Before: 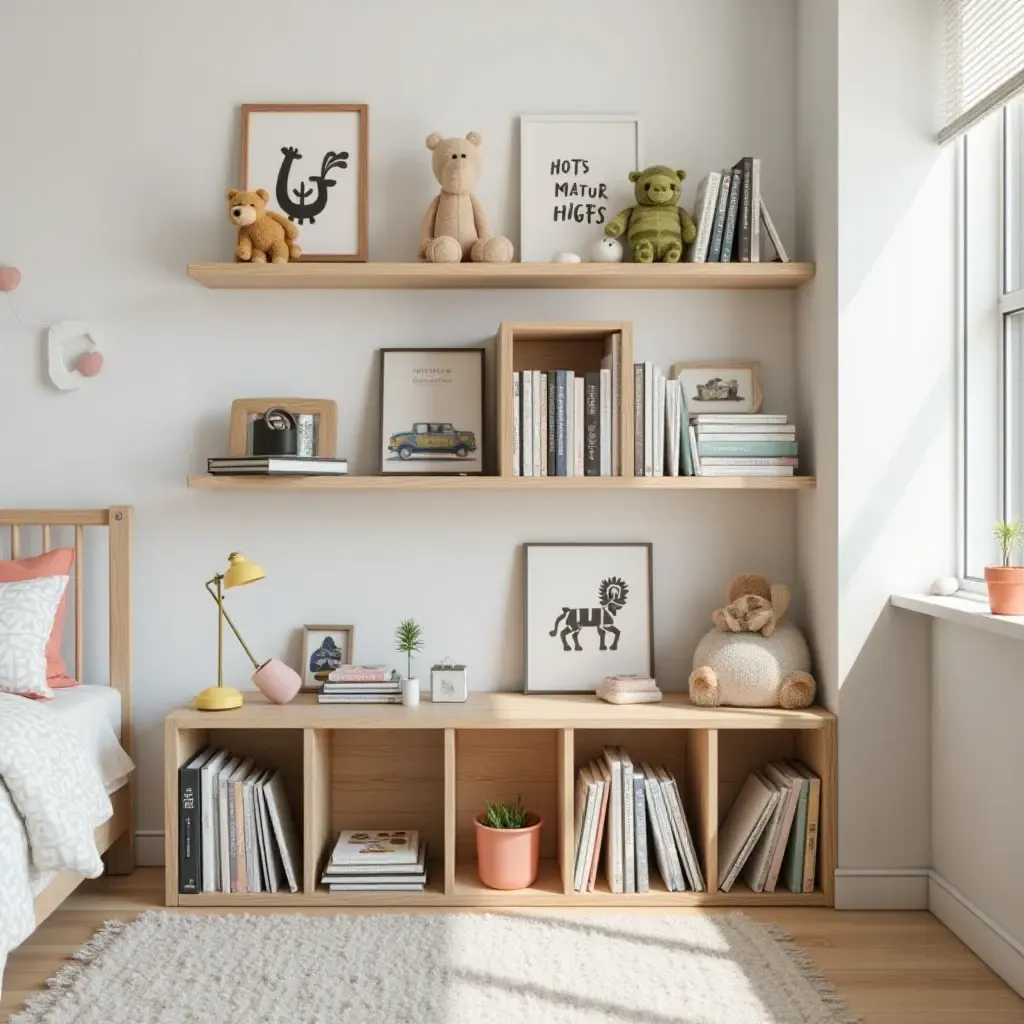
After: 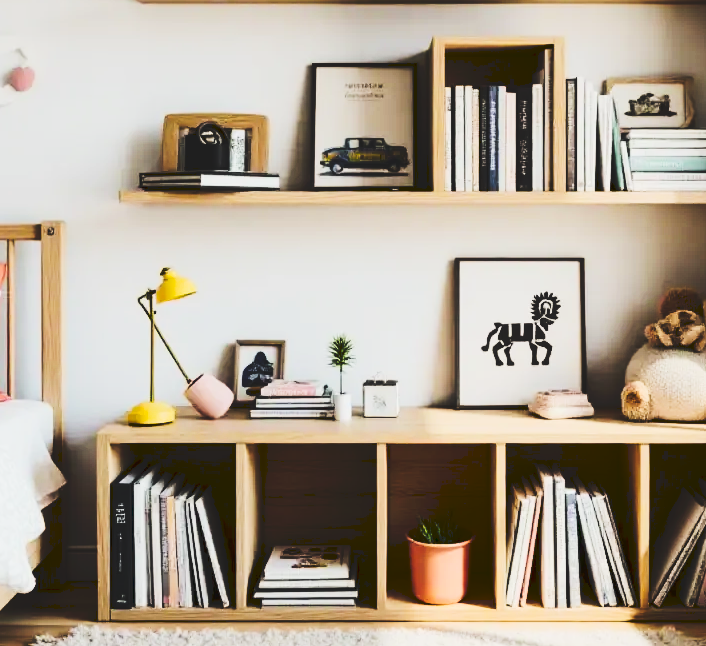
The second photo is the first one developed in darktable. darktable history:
contrast brightness saturation: contrast 0.144
color balance rgb: shadows lift › luminance -21.349%, shadows lift › chroma 6.652%, shadows lift › hue 269.89°, linear chroma grading › global chroma 14.724%, perceptual saturation grading › global saturation 30.712%, perceptual brilliance grading › highlights 2.341%, perceptual brilliance grading › mid-tones -49.375%, perceptual brilliance grading › shadows -49.607%, global vibrance 14.712%
crop: left 6.645%, top 27.922%, right 24.315%, bottom 8.974%
exposure: black level correction 0.001, exposure 0.296 EV, compensate exposure bias true, compensate highlight preservation false
filmic rgb: black relative exposure -7.96 EV, white relative exposure 3.85 EV, hardness 4.3
tone curve: curves: ch0 [(0, 0) (0.003, 0.117) (0.011, 0.118) (0.025, 0.123) (0.044, 0.13) (0.069, 0.137) (0.1, 0.149) (0.136, 0.157) (0.177, 0.184) (0.224, 0.217) (0.277, 0.257) (0.335, 0.324) (0.399, 0.406) (0.468, 0.511) (0.543, 0.609) (0.623, 0.712) (0.709, 0.8) (0.801, 0.877) (0.898, 0.938) (1, 1)], preserve colors none
